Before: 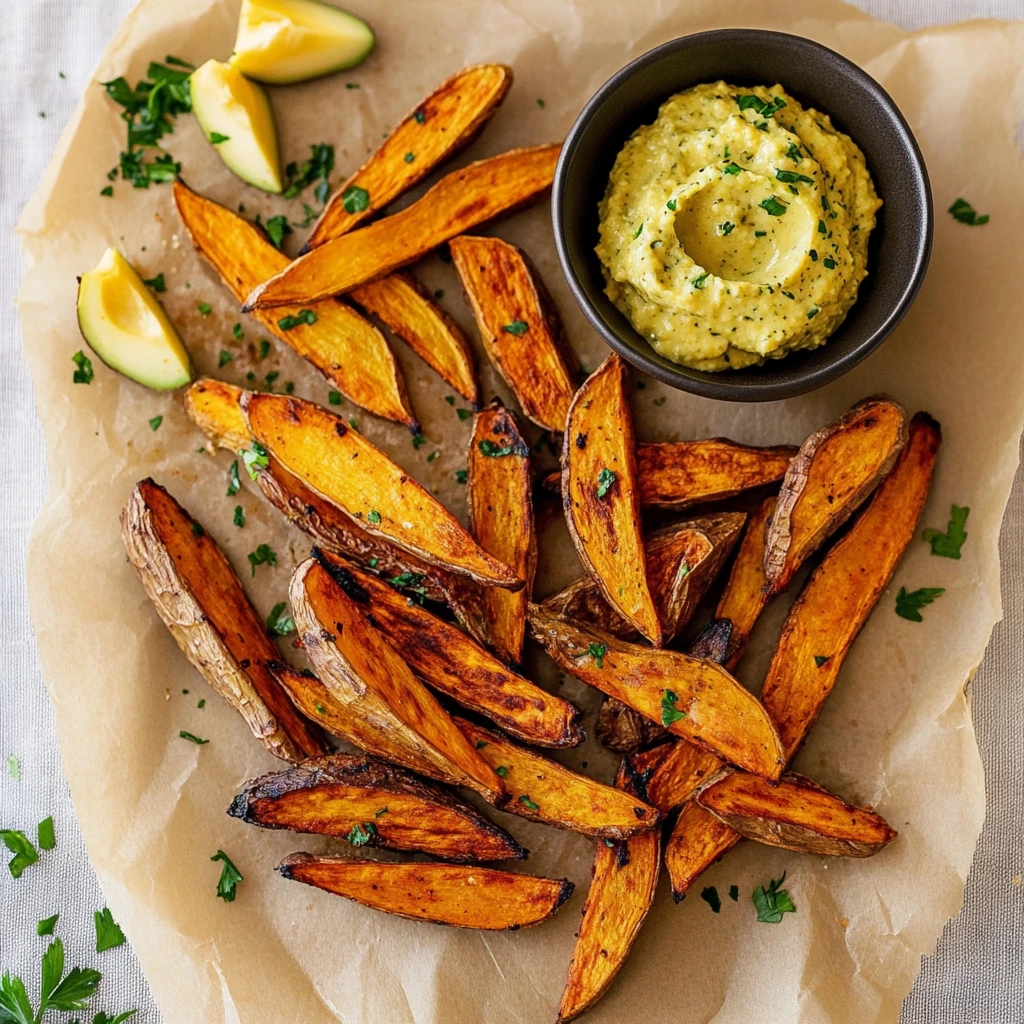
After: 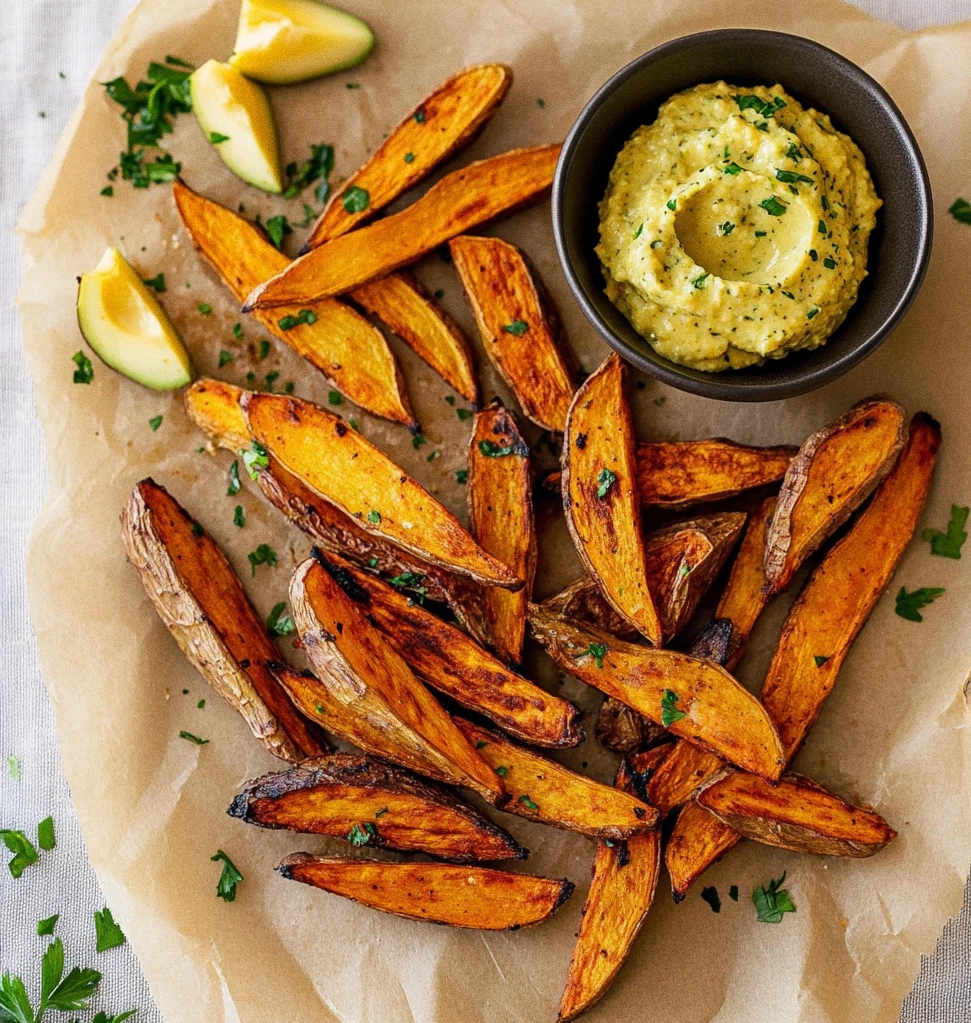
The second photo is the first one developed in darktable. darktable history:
crop and rotate: right 5.167%
grain: coarseness 0.09 ISO
